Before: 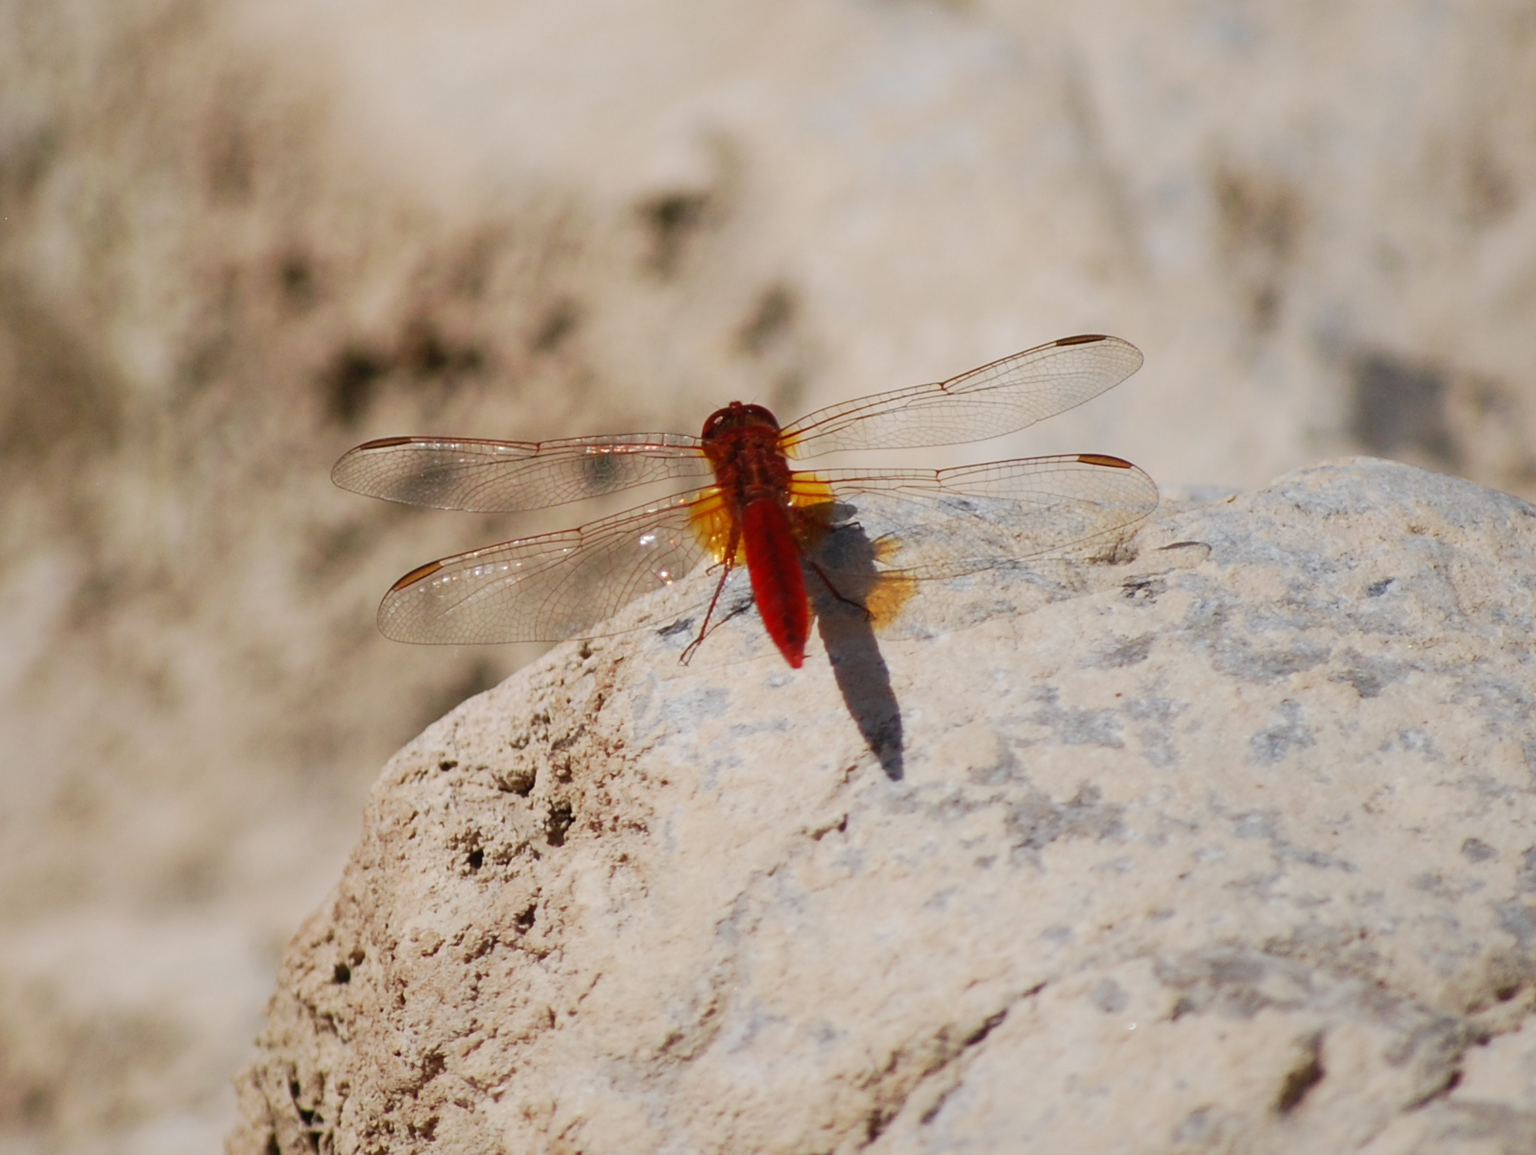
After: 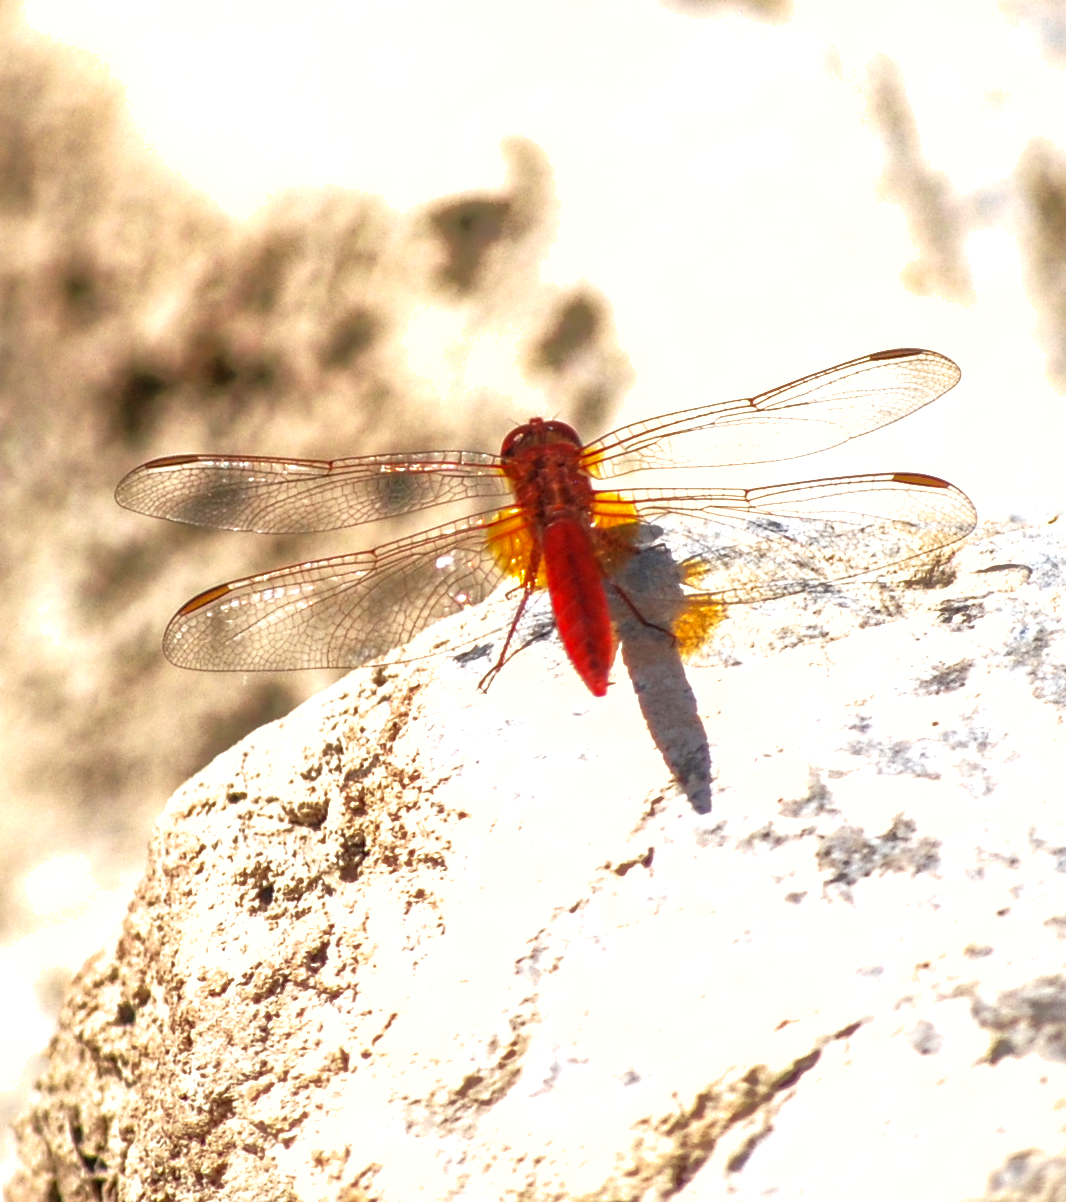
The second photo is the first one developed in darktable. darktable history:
local contrast: highlights 61%, detail 143%, midtone range 0.428
exposure: exposure 1.223 EV, compensate highlight preservation false
crop and rotate: left 14.385%, right 18.948%
shadows and highlights: on, module defaults
